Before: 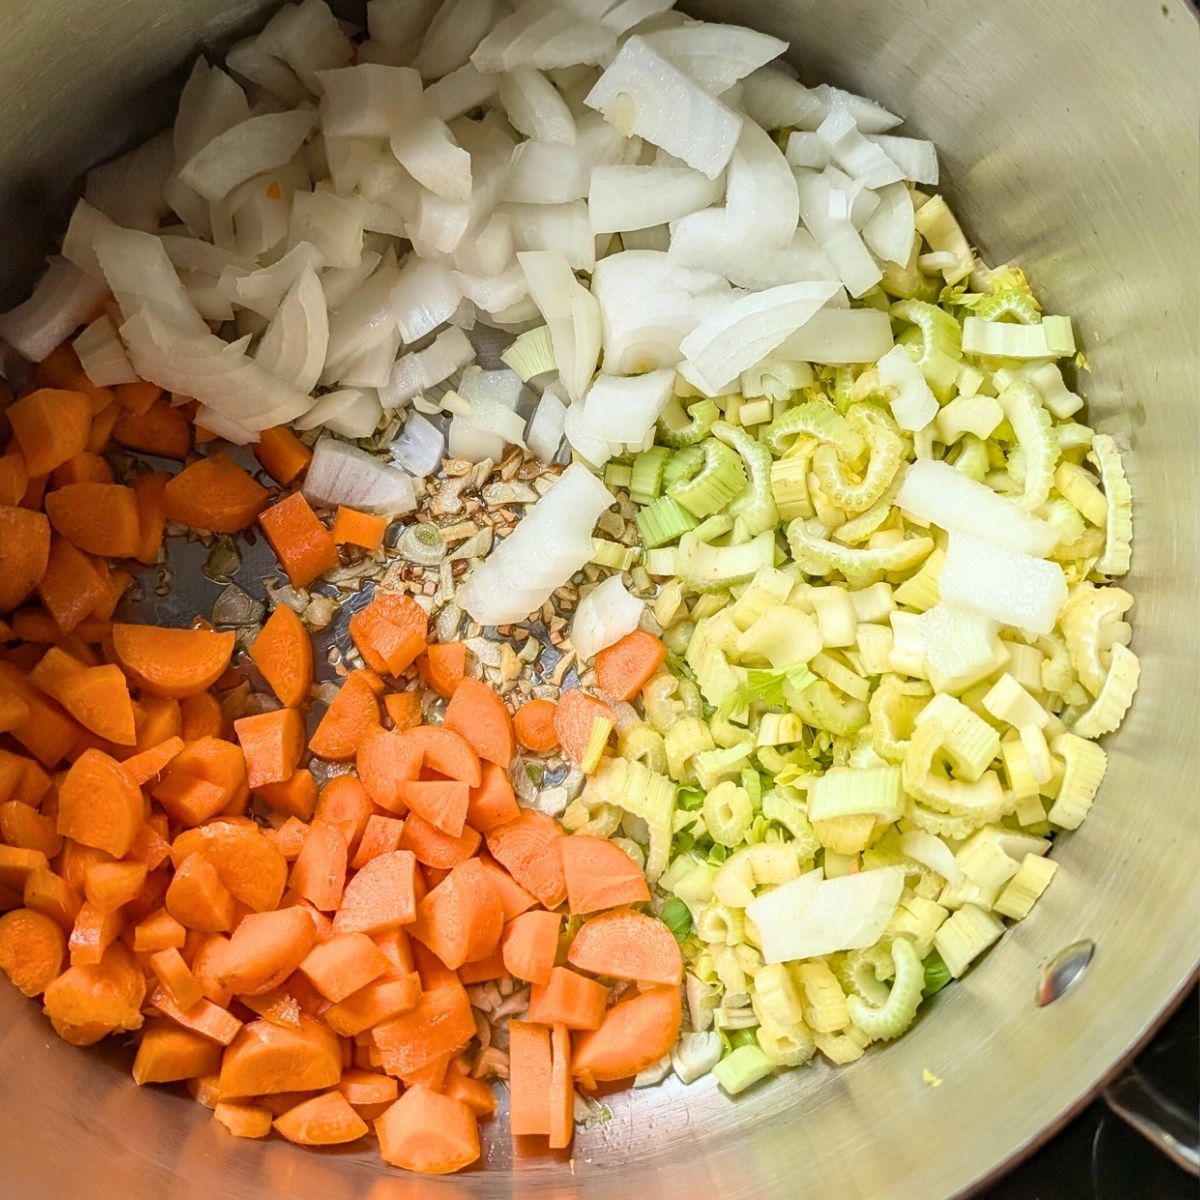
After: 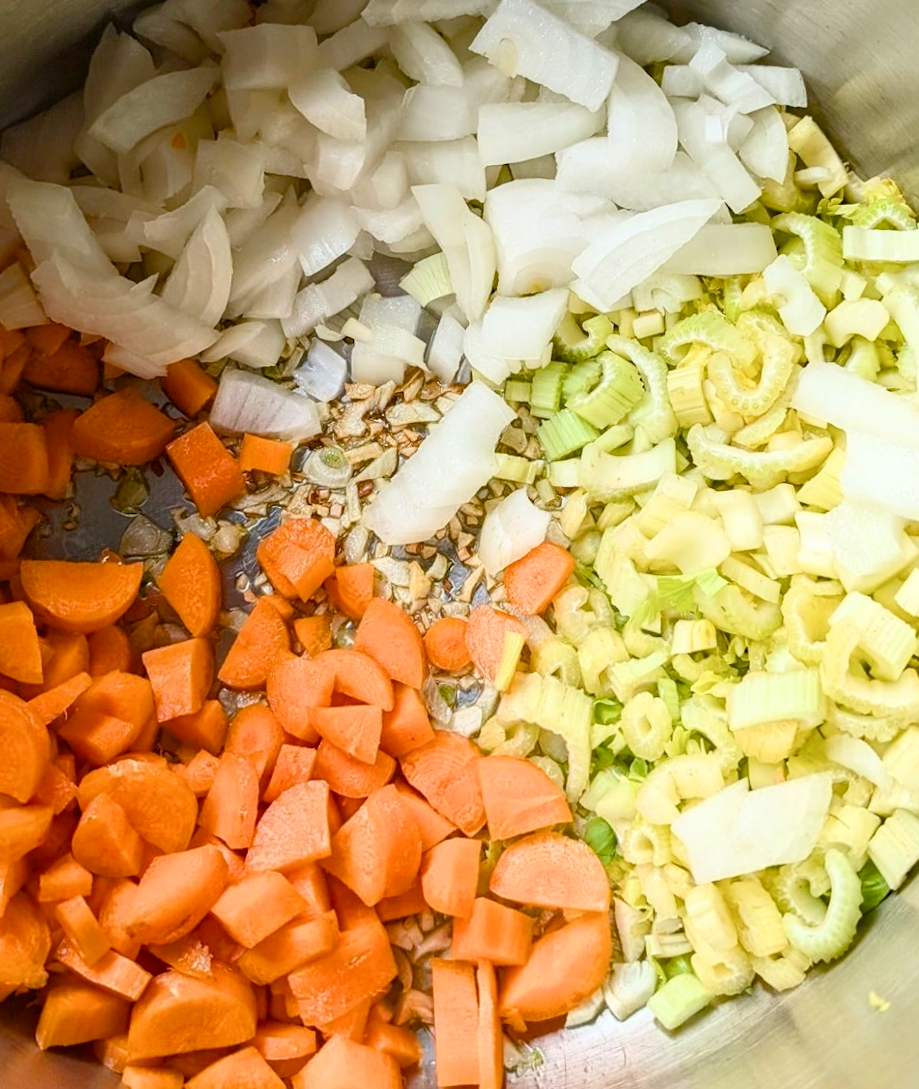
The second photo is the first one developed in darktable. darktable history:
color balance rgb: perceptual saturation grading › global saturation 20%, perceptual saturation grading › highlights -25%, perceptual saturation grading › shadows 25%
shadows and highlights: shadows 0, highlights 40
crop and rotate: angle 1°, left 4.281%, top 0.642%, right 11.383%, bottom 2.486%
rotate and perspective: rotation -1.68°, lens shift (vertical) -0.146, crop left 0.049, crop right 0.912, crop top 0.032, crop bottom 0.96
